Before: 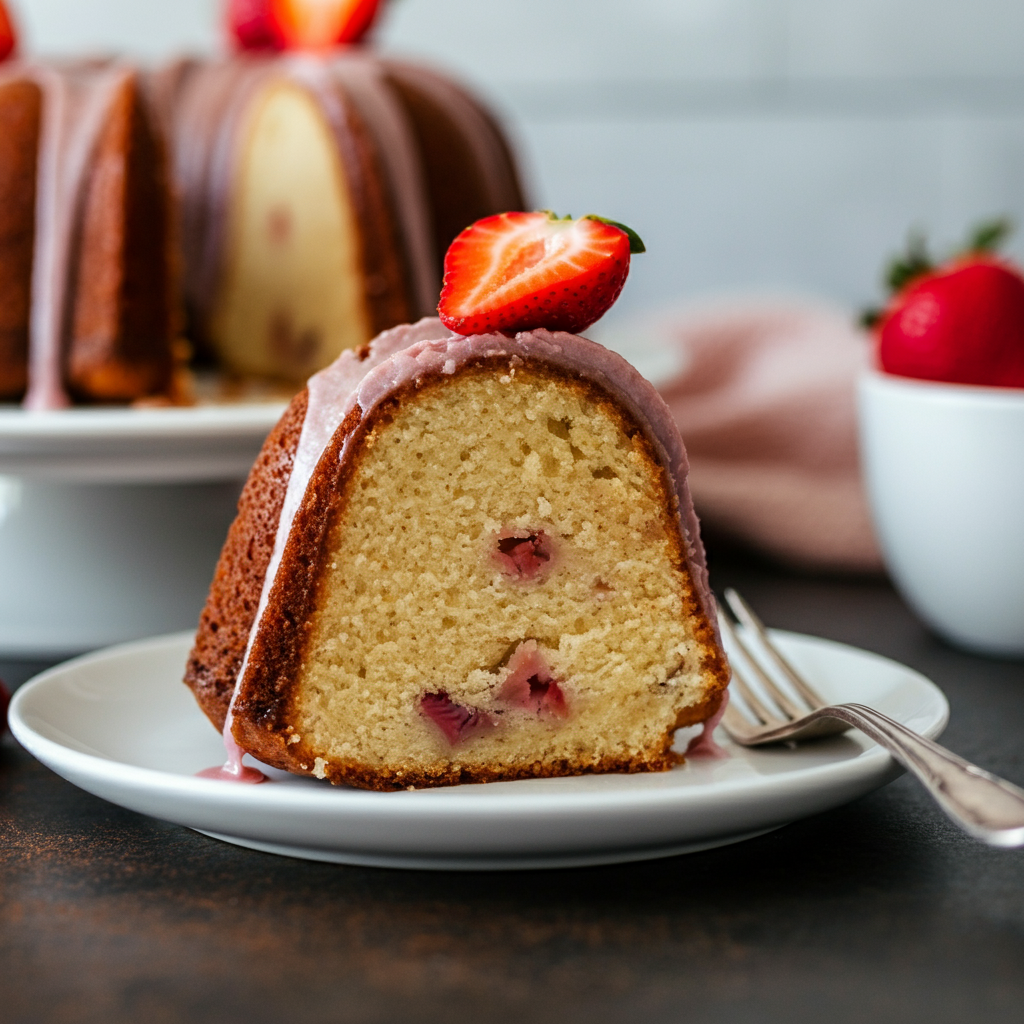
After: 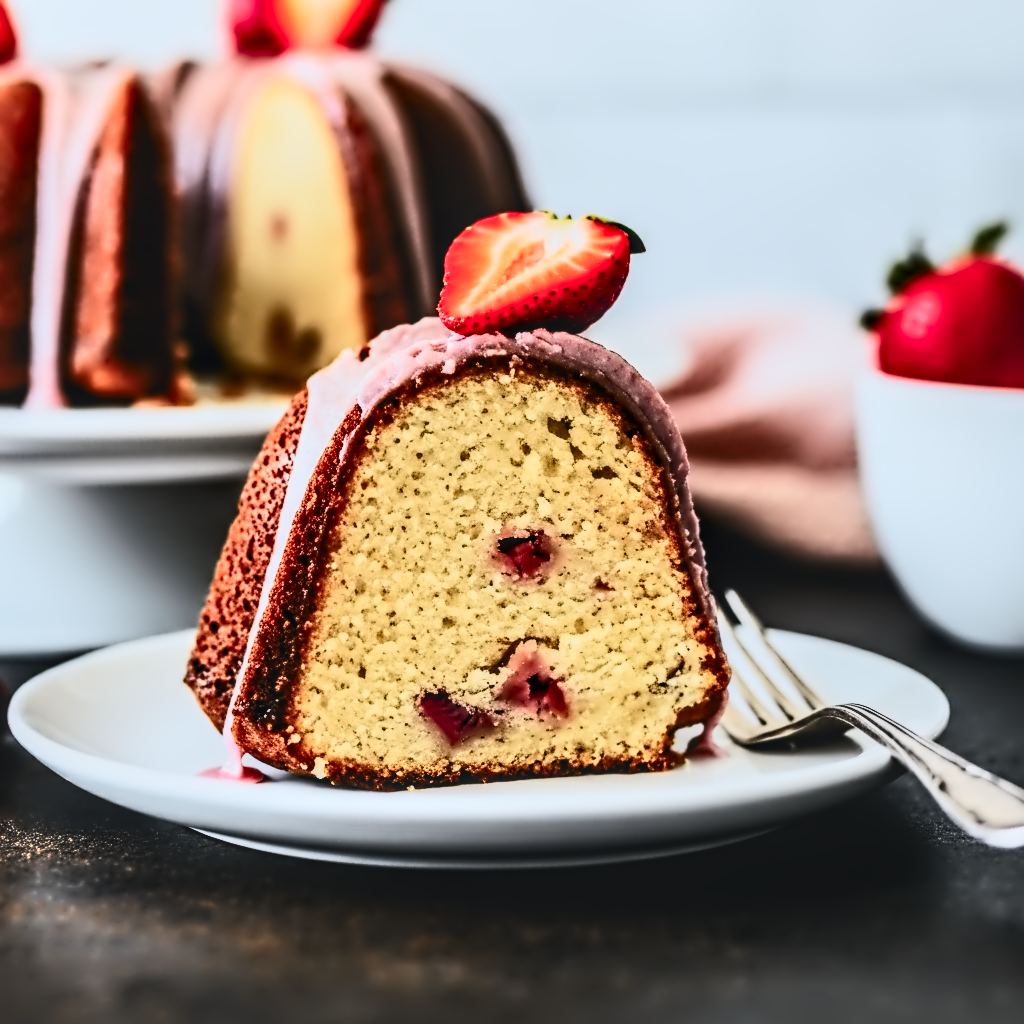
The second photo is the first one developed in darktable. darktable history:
contrast brightness saturation: contrast 0.601, brightness 0.337, saturation 0.148
contrast equalizer: octaves 7, y [[0.5, 0.542, 0.583, 0.625, 0.667, 0.708], [0.5 ×6], [0.5 ×6], [0, 0.033, 0.067, 0.1, 0.133, 0.167], [0, 0.05, 0.1, 0.15, 0.2, 0.25]]
filmic rgb: black relative exposure -7.15 EV, white relative exposure 5.35 EV, hardness 3.02, color science v6 (2022)
local contrast: highlights 62%, detail 143%, midtone range 0.431
exposure: black level correction -0.014, exposure -0.193 EV, compensate highlight preservation false
tone curve: curves: ch0 [(0, 0.02) (0.063, 0.058) (0.262, 0.243) (0.447, 0.468) (0.544, 0.596) (0.805, 0.823) (1, 0.952)]; ch1 [(0, 0) (0.339, 0.31) (0.417, 0.401) (0.452, 0.455) (0.482, 0.483) (0.502, 0.499) (0.517, 0.506) (0.55, 0.542) (0.588, 0.604) (0.729, 0.782) (1, 1)]; ch2 [(0, 0) (0.346, 0.34) (0.431, 0.45) (0.485, 0.487) (0.5, 0.496) (0.527, 0.526) (0.56, 0.574) (0.613, 0.642) (0.679, 0.703) (1, 1)], color space Lab, independent channels, preserve colors none
color correction: highlights a* -0.118, highlights b* -5.13, shadows a* -0.138, shadows b* -0.106
